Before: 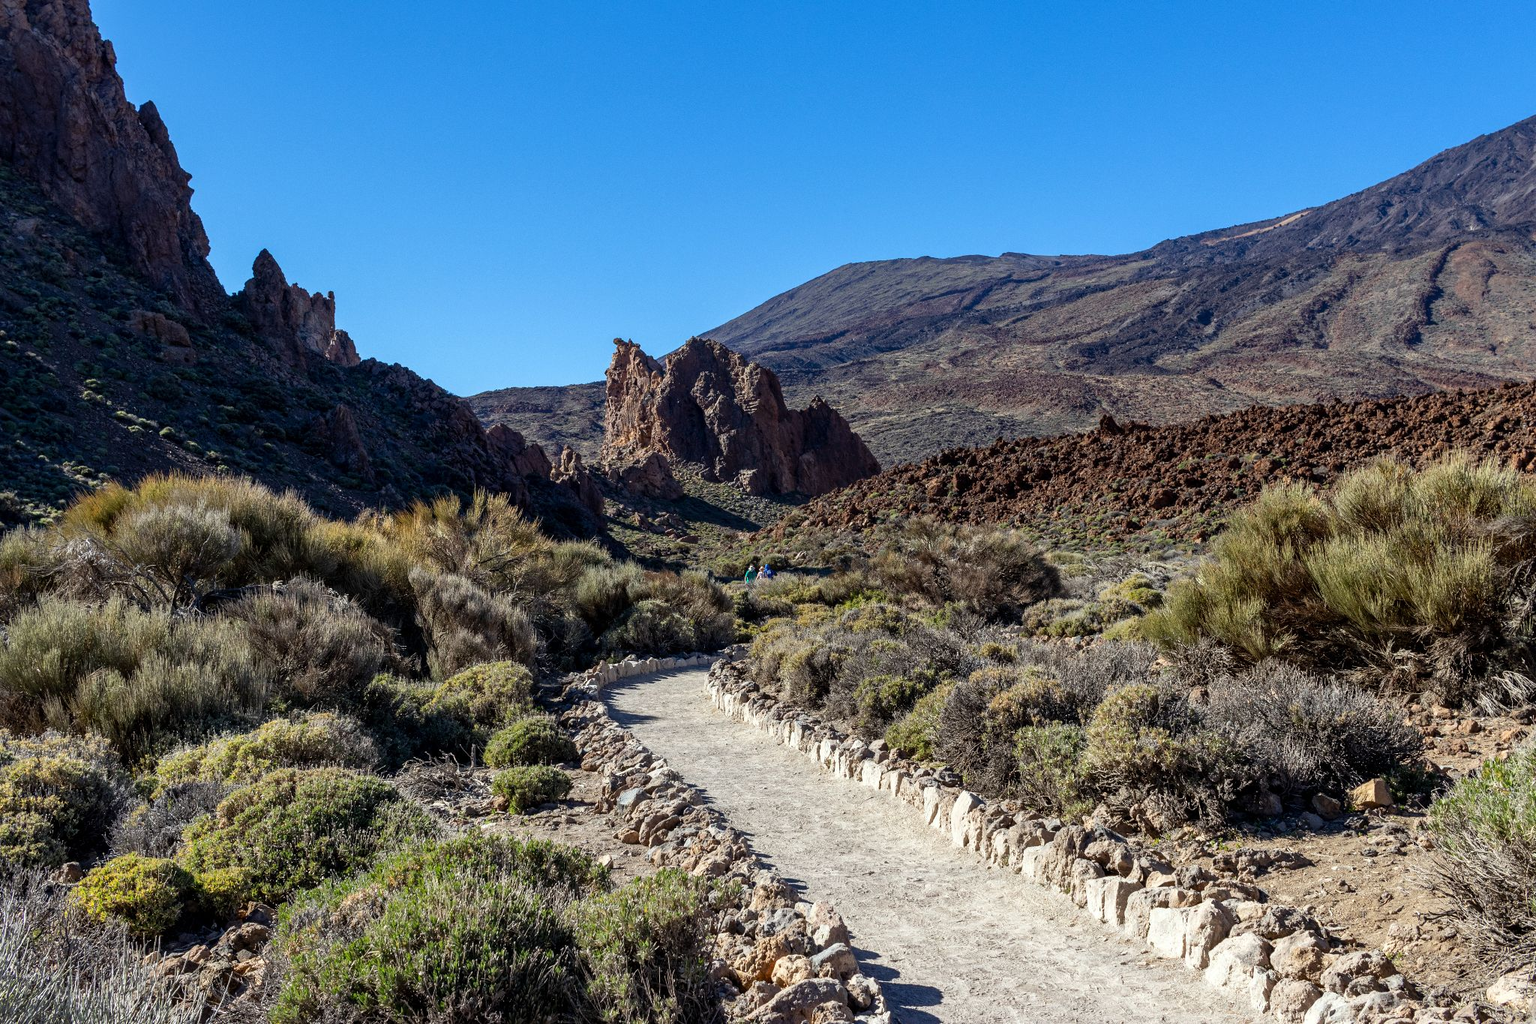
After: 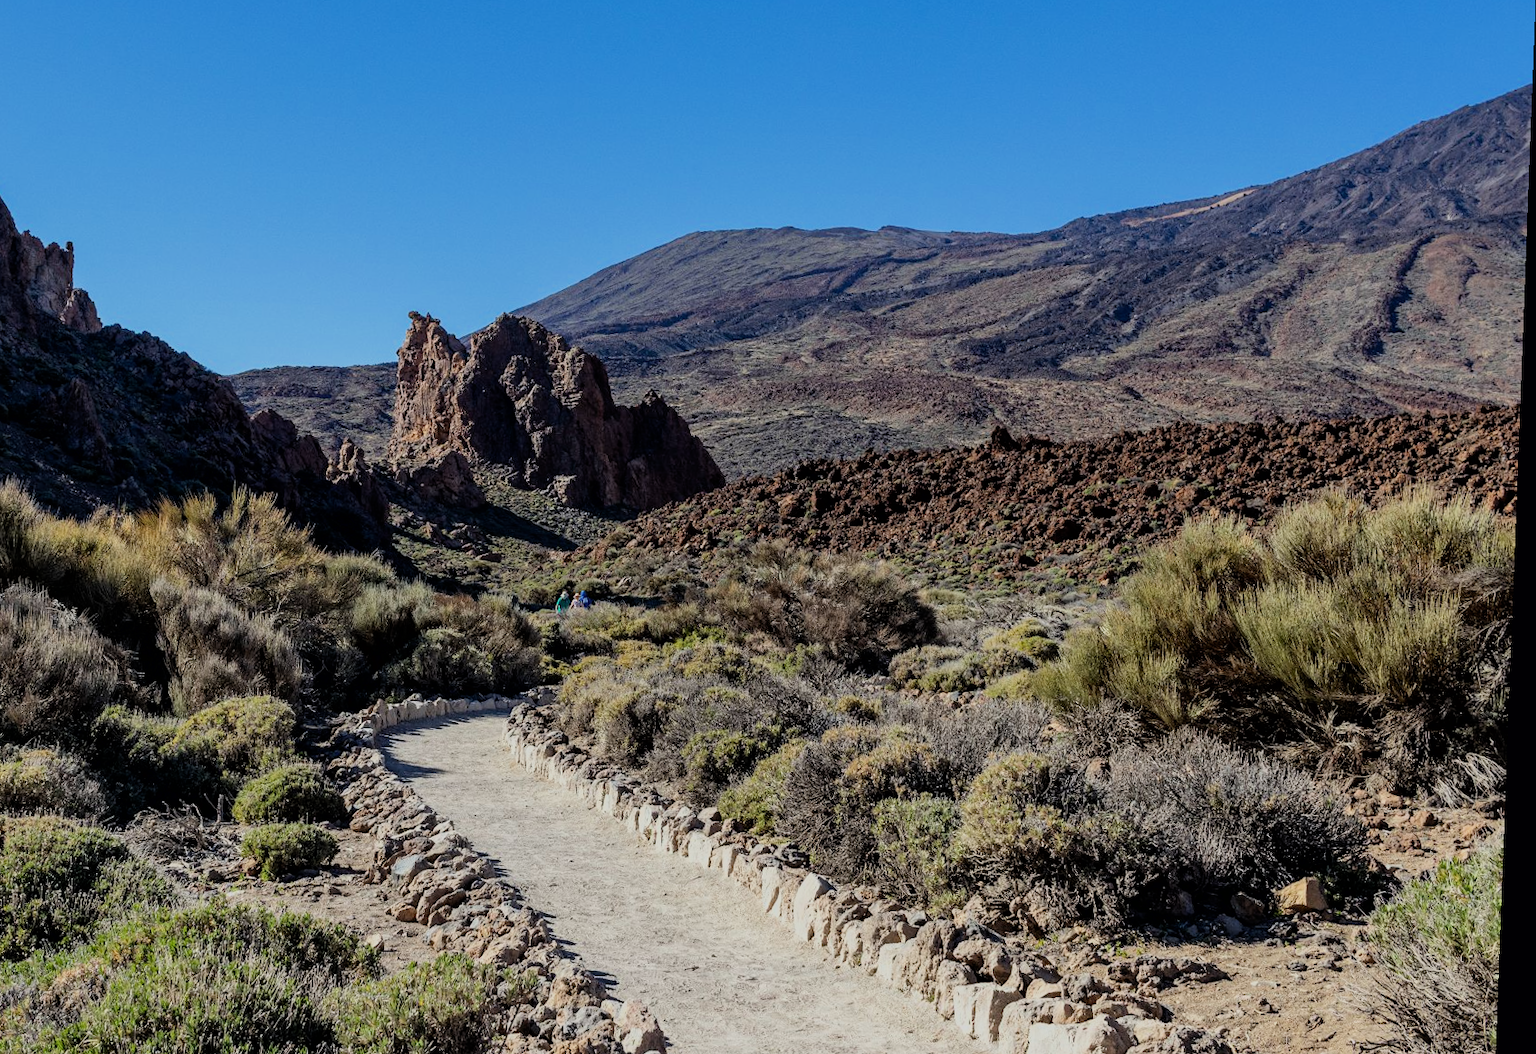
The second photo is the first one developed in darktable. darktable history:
crop: left 19.159%, top 9.58%, bottom 9.58%
rotate and perspective: rotation 2.17°, automatic cropping off
filmic rgb: black relative exposure -7.65 EV, white relative exposure 4.56 EV, hardness 3.61, color science v6 (2022)
